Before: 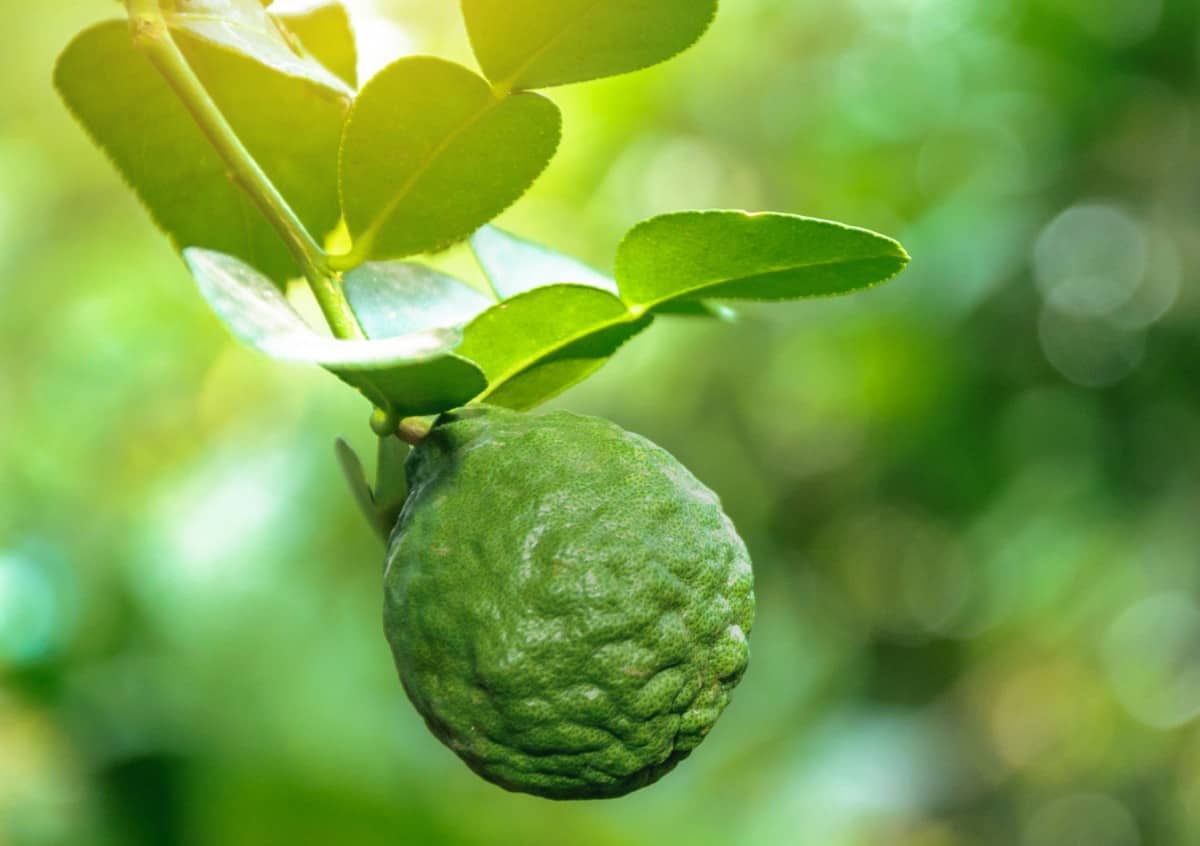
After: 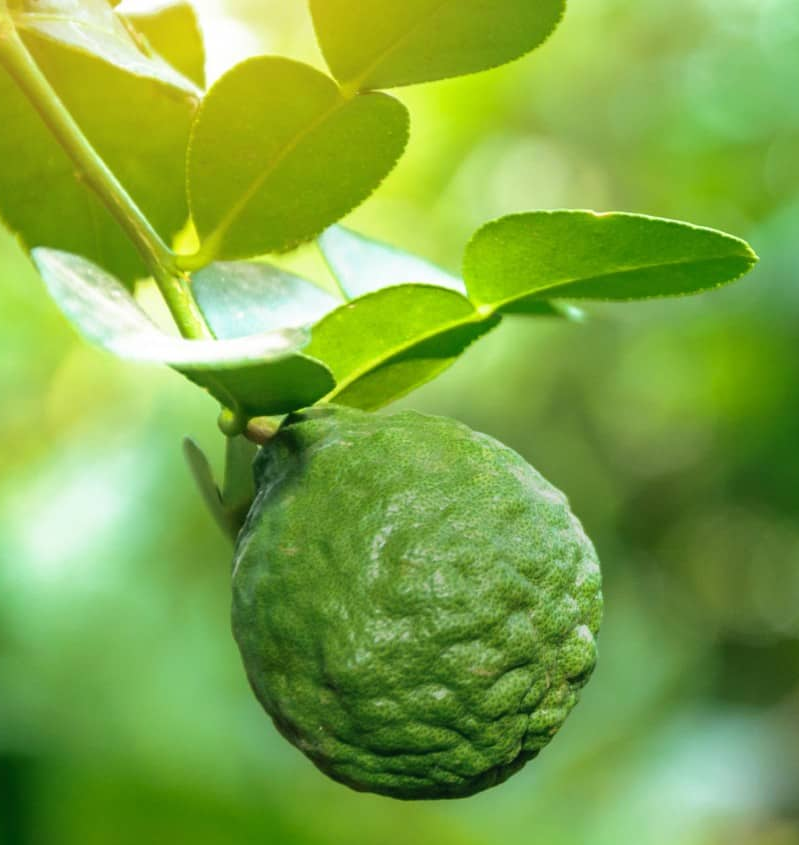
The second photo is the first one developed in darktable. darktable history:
crop and rotate: left 12.704%, right 20.631%
